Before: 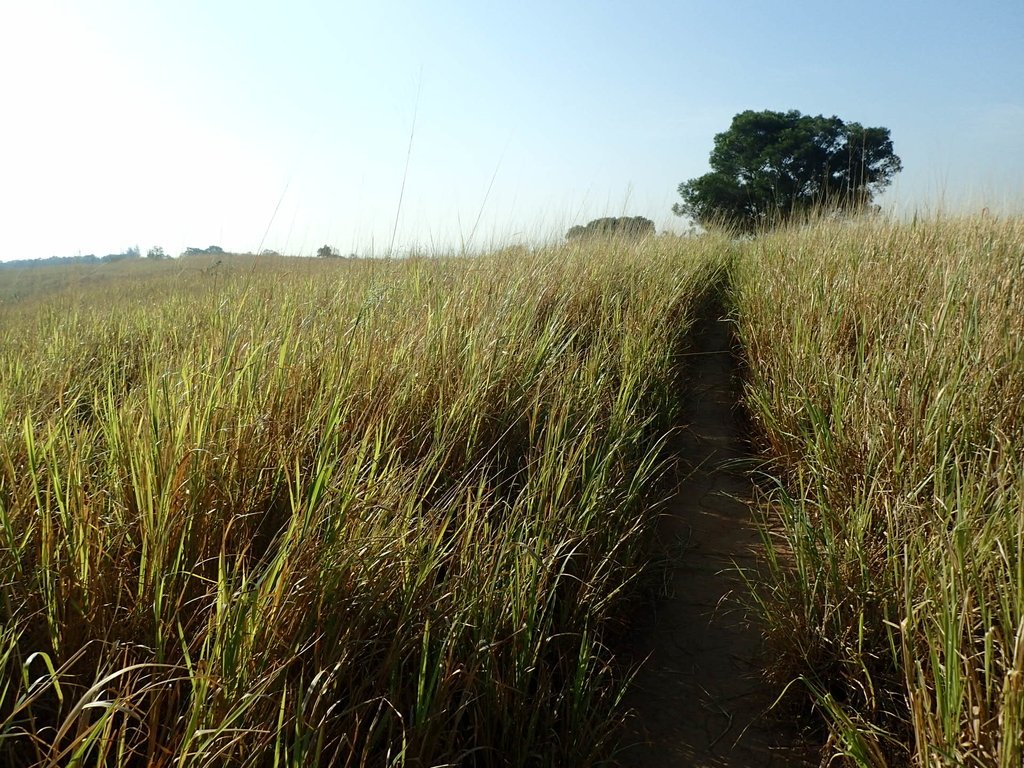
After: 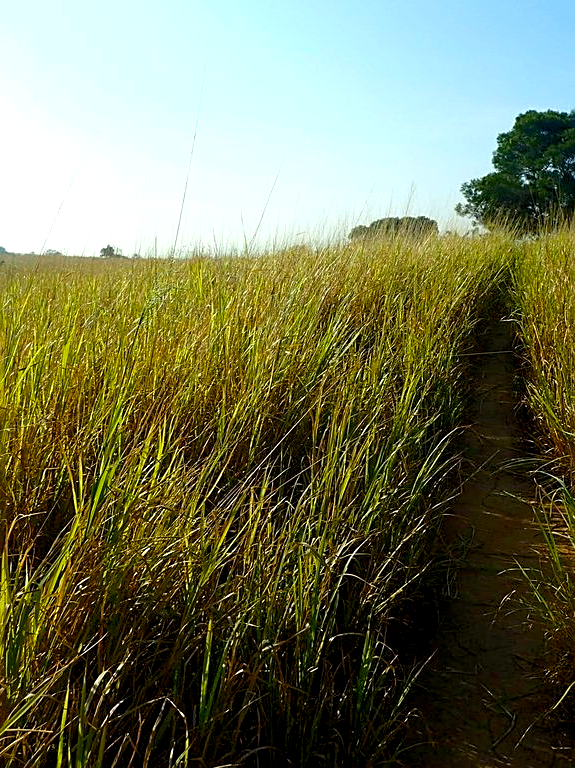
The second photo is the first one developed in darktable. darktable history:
sharpen: amount 0.496
crop: left 21.253%, right 22.559%
tone equalizer: -8 EV 0.275 EV, -7 EV 0.409 EV, -6 EV 0.41 EV, -5 EV 0.217 EV, -3 EV -0.264 EV, -2 EV -0.392 EV, -1 EV -0.399 EV, +0 EV -0.253 EV
color balance rgb: global offset › luminance -0.491%, perceptual saturation grading › global saturation 25.13%, perceptual brilliance grading › global brilliance 11.237%, global vibrance 39.728%
